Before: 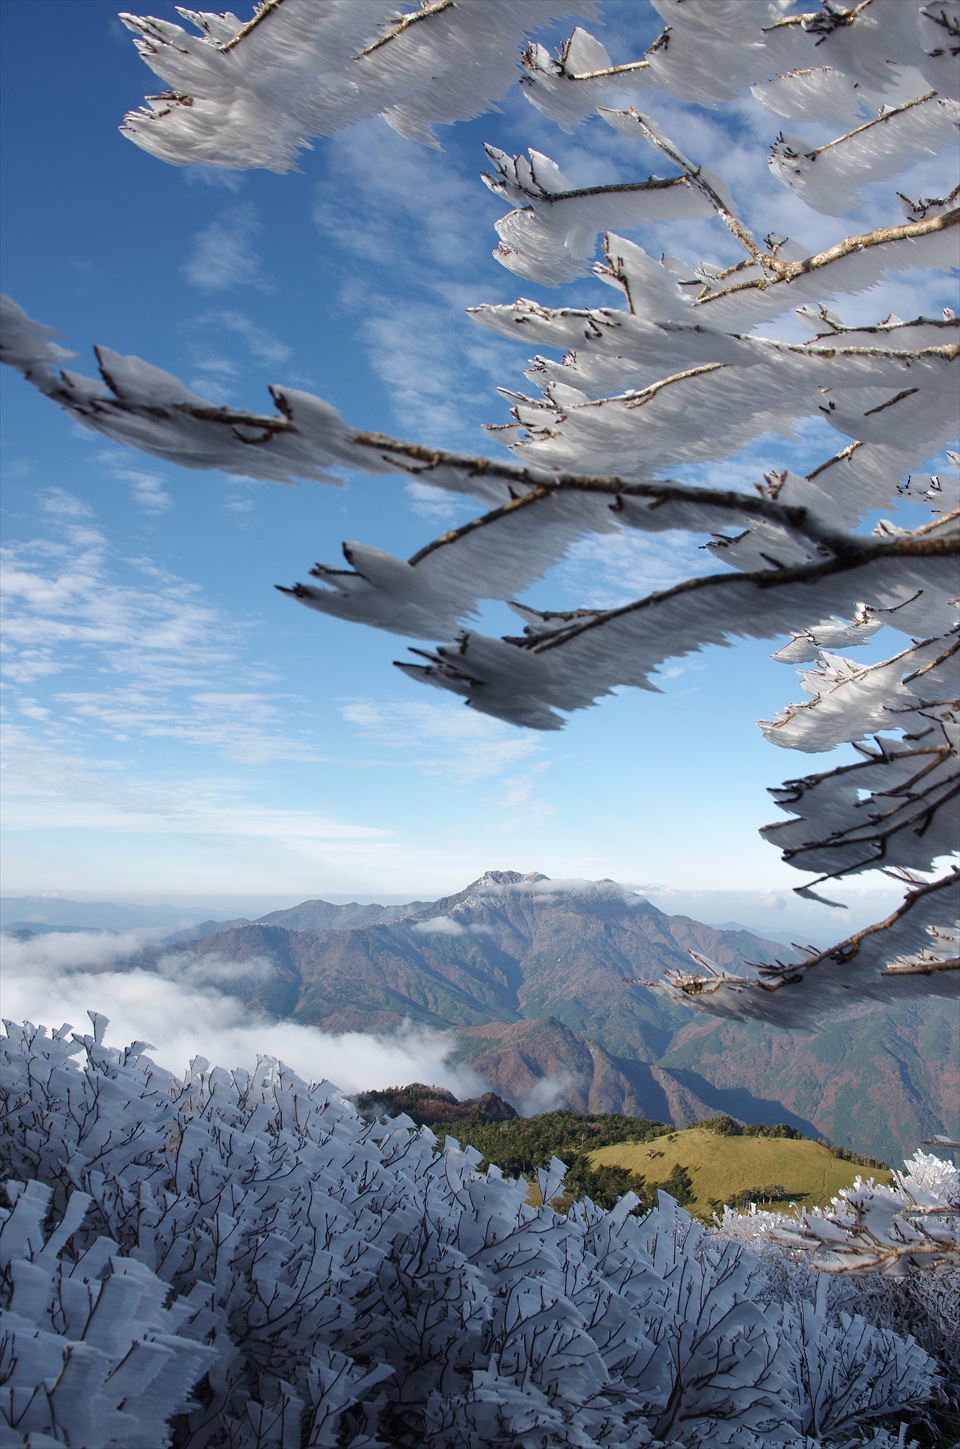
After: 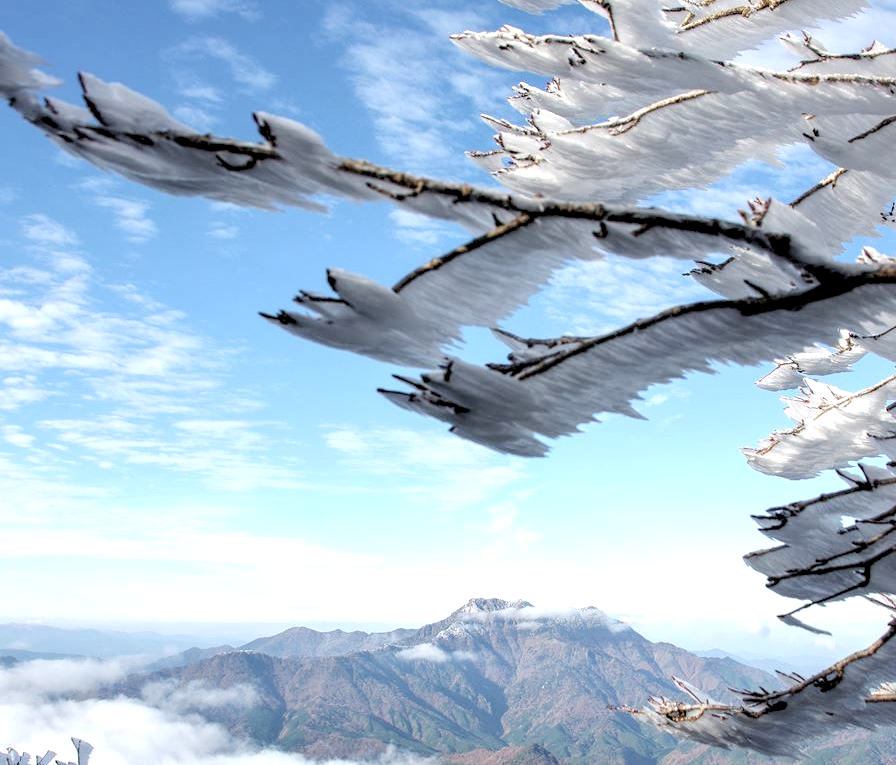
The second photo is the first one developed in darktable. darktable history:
local contrast: highlights 61%, detail 143%, midtone range 0.428
crop: left 1.758%, top 18.869%, right 4.825%, bottom 28.279%
exposure: black level correction 0.01, exposure 0.015 EV, compensate highlight preservation false
contrast brightness saturation: brightness 0.274
levels: levels [0.062, 0.494, 0.925]
